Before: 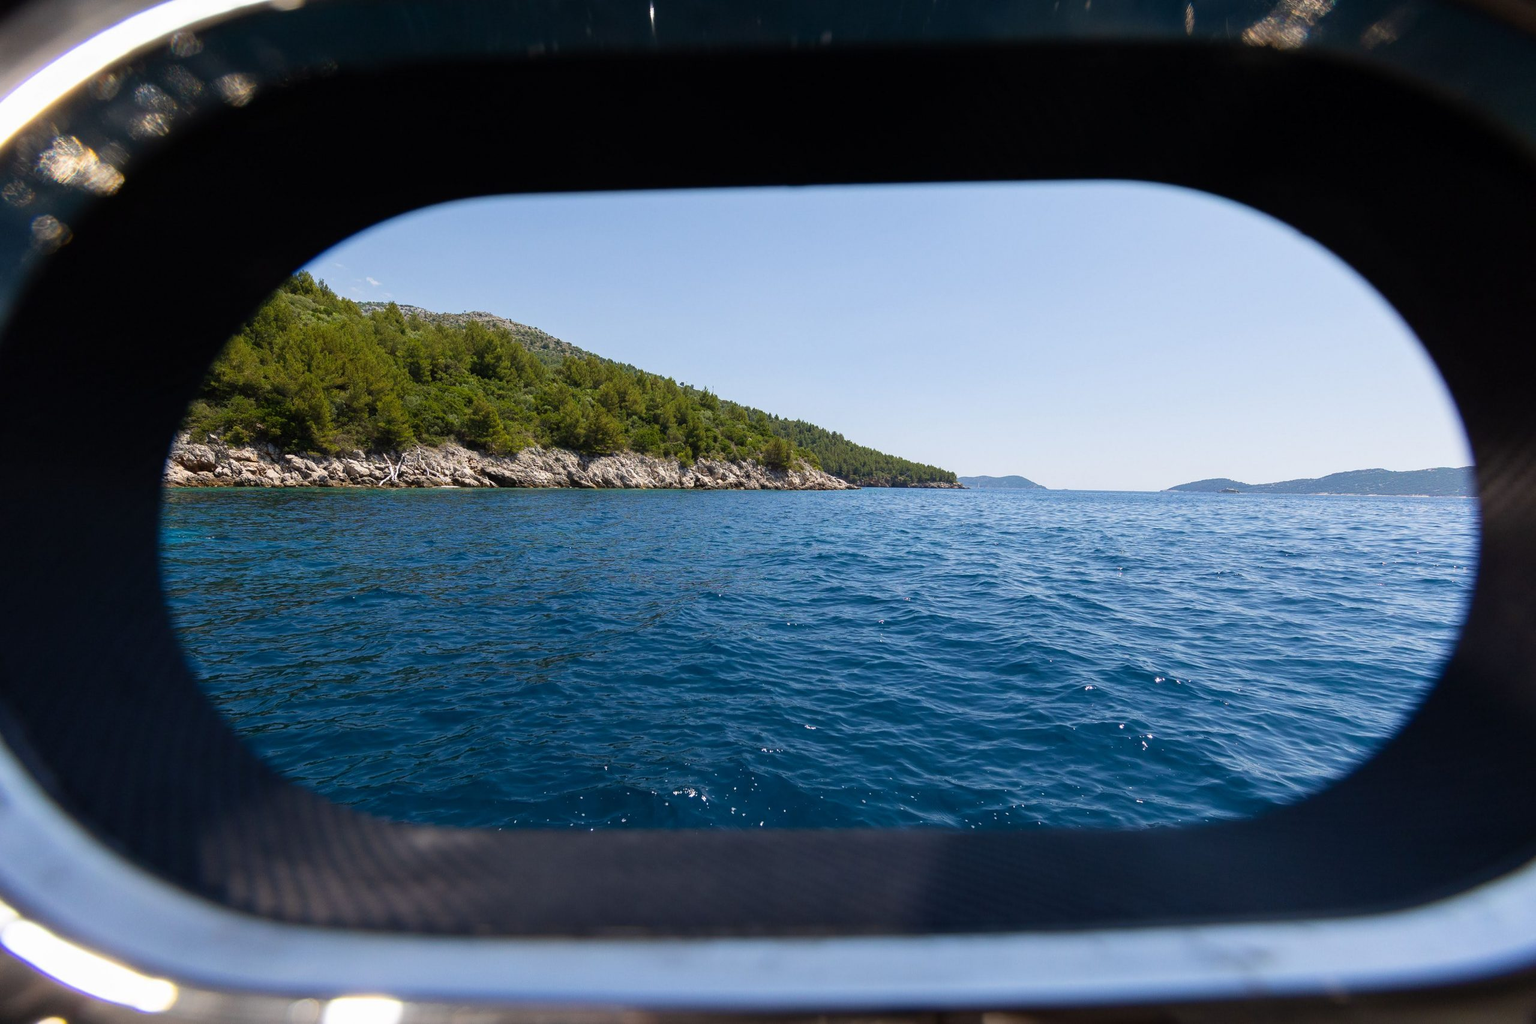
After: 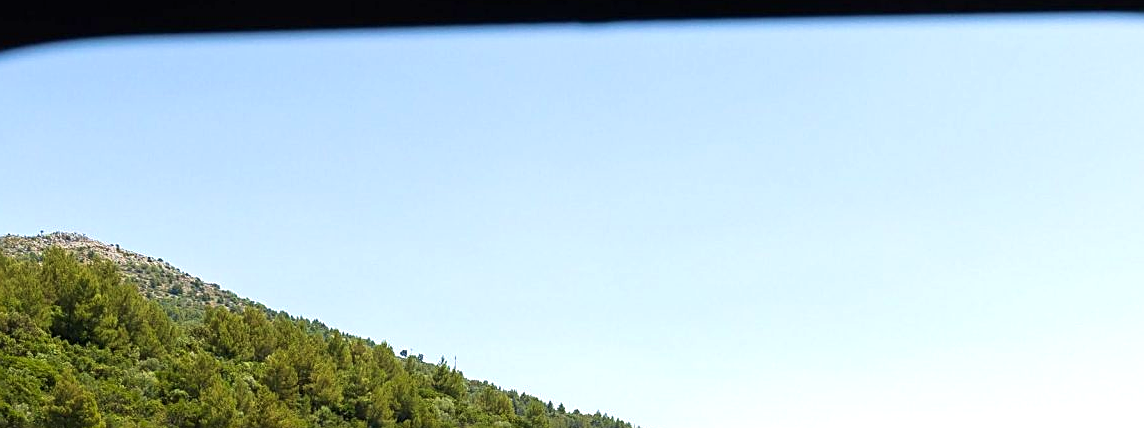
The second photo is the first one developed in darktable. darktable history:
crop: left 28.64%, top 16.832%, right 26.637%, bottom 58.055%
exposure: exposure 0.6 EV, compensate highlight preservation false
sharpen: on, module defaults
velvia: on, module defaults
